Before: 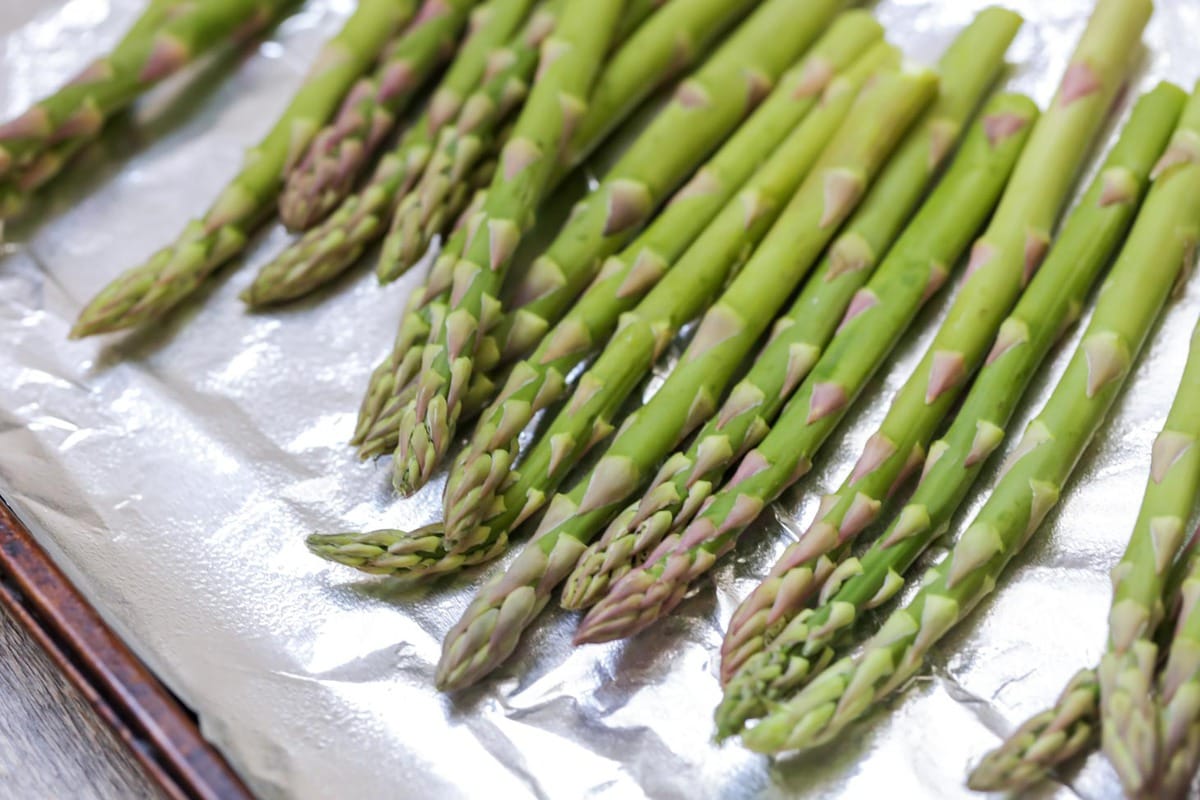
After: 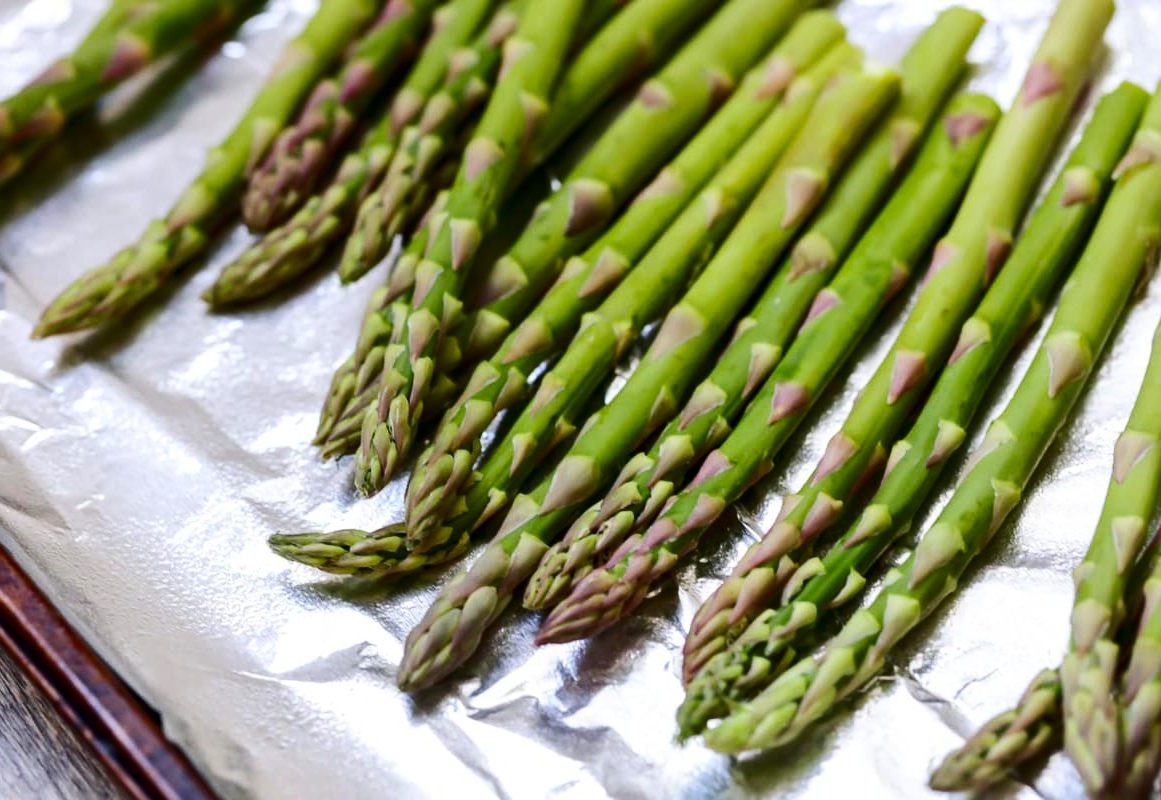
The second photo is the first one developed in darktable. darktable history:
crop and rotate: left 3.238%
contrast brightness saturation: contrast 0.22, brightness -0.19, saturation 0.24
